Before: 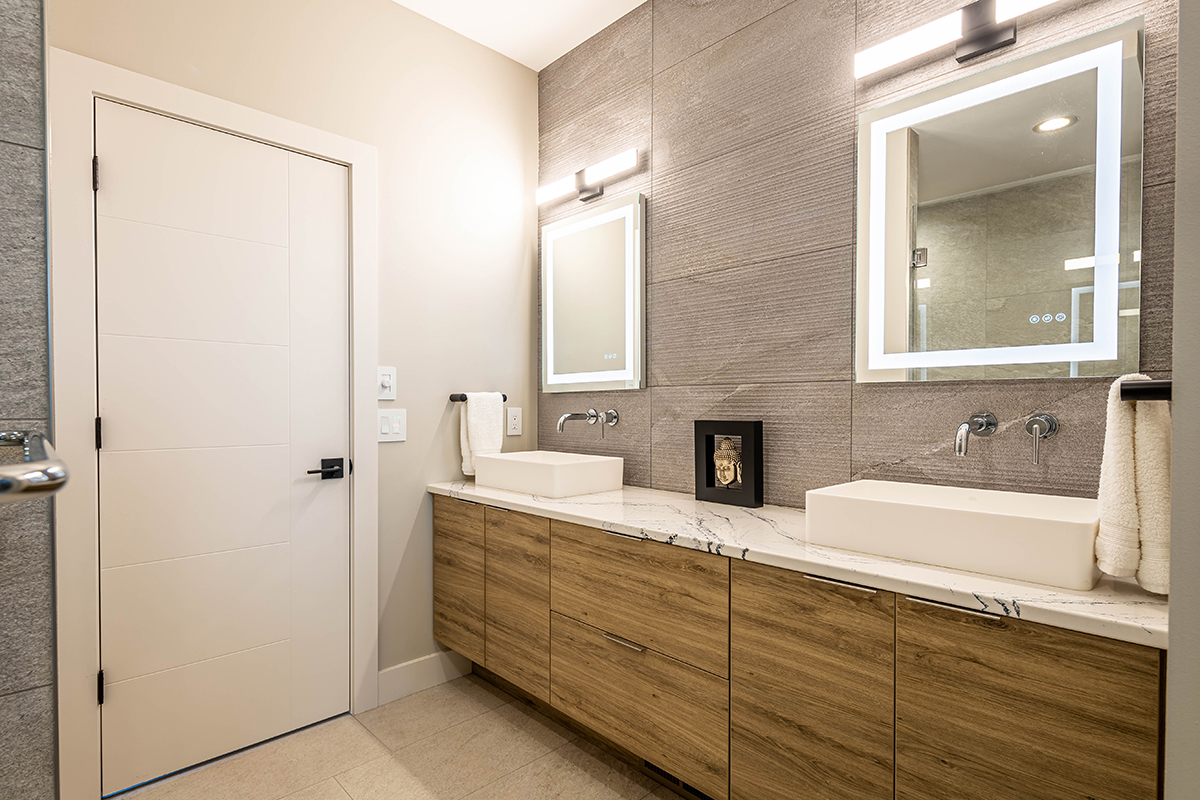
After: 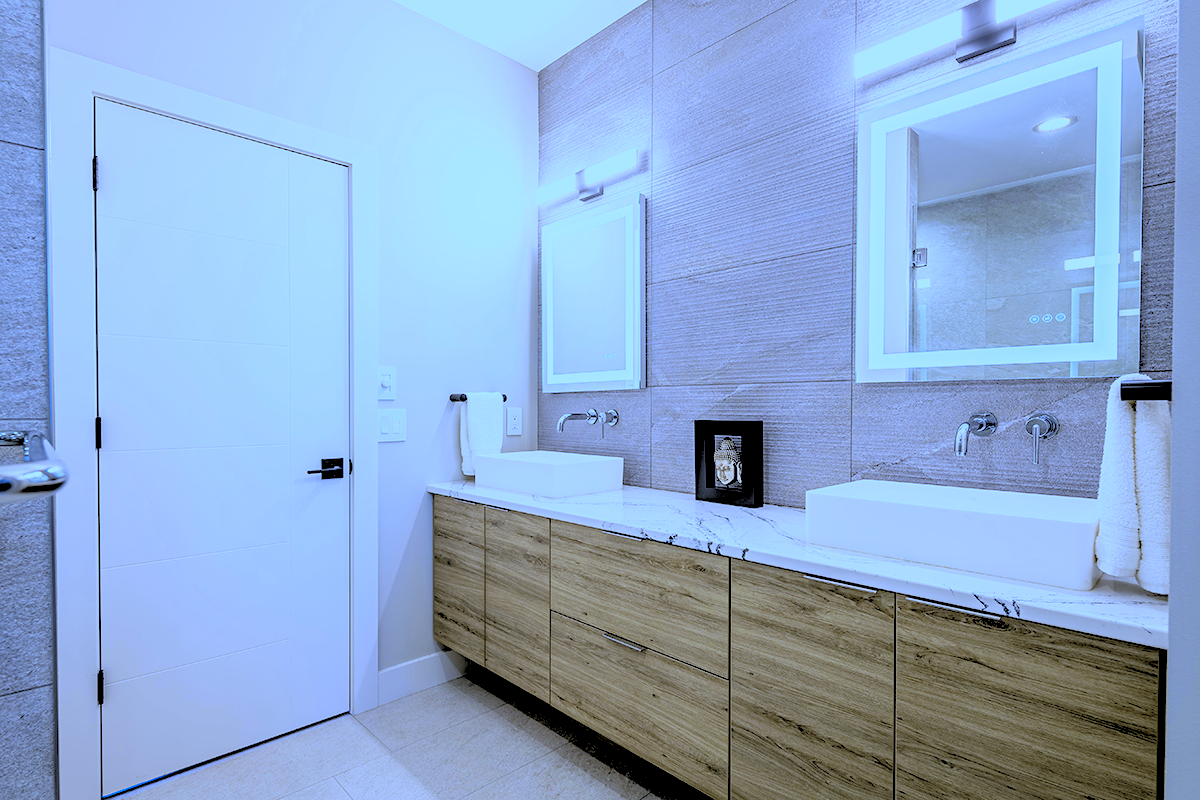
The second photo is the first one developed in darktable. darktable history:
color zones: curves: ch0 [(0, 0.465) (0.092, 0.596) (0.289, 0.464) (0.429, 0.453) (0.571, 0.464) (0.714, 0.455) (0.857, 0.462) (1, 0.465)]
white balance: red 0.766, blue 1.537
rgb levels: levels [[0.027, 0.429, 0.996], [0, 0.5, 1], [0, 0.5, 1]]
levels: levels [0.026, 0.507, 0.987]
